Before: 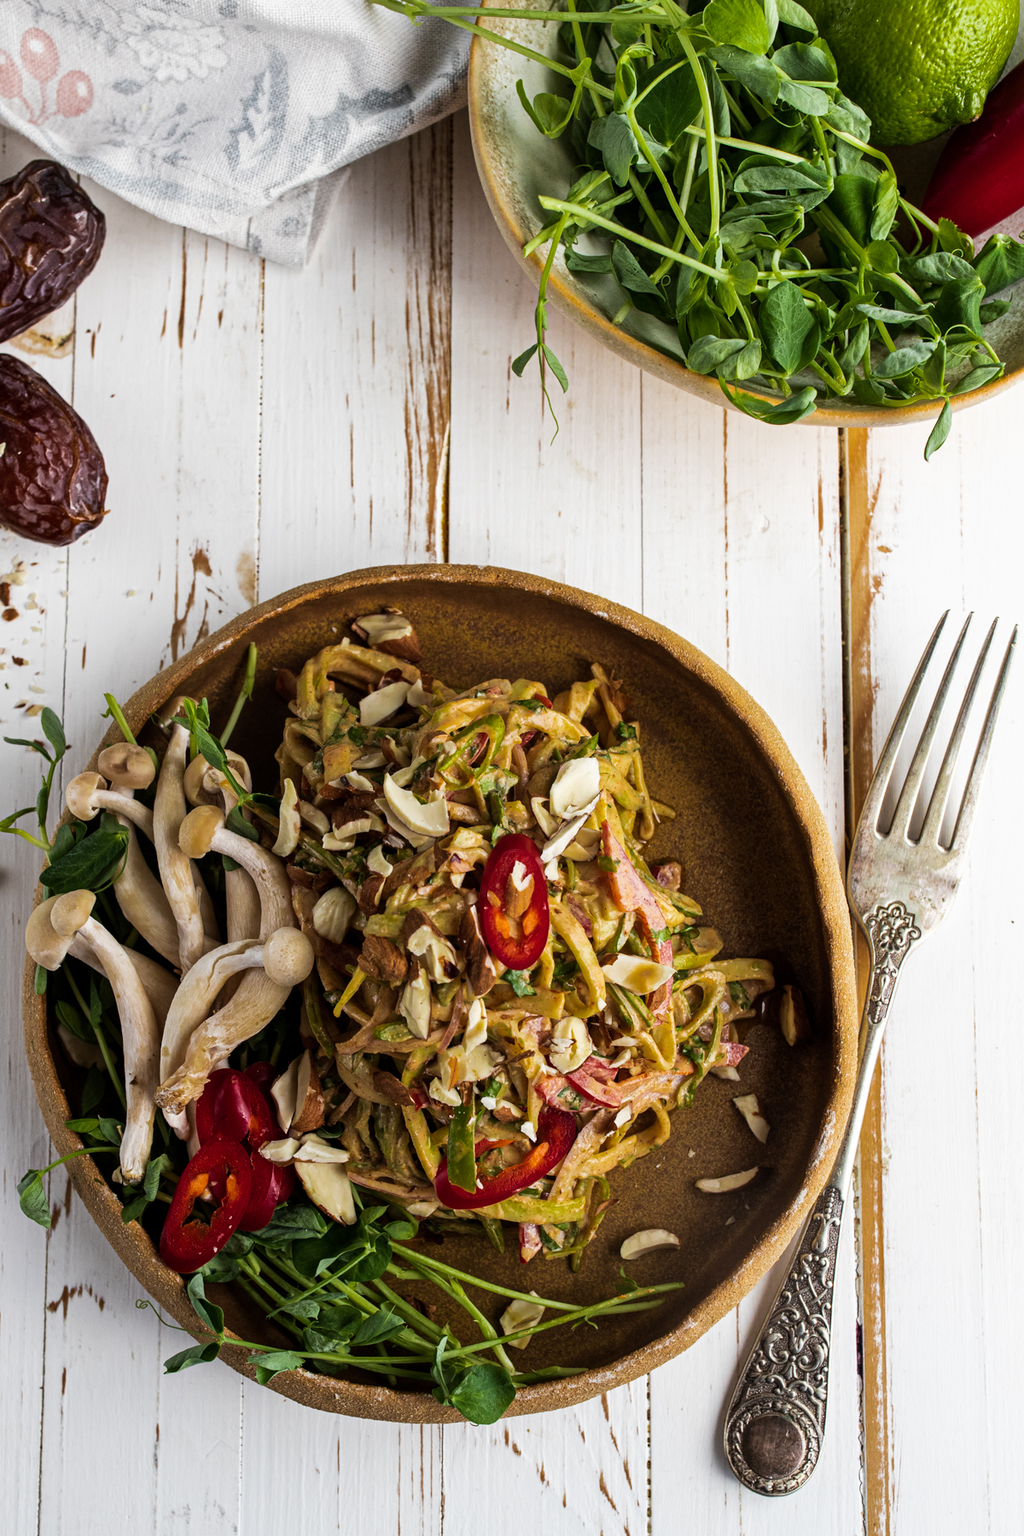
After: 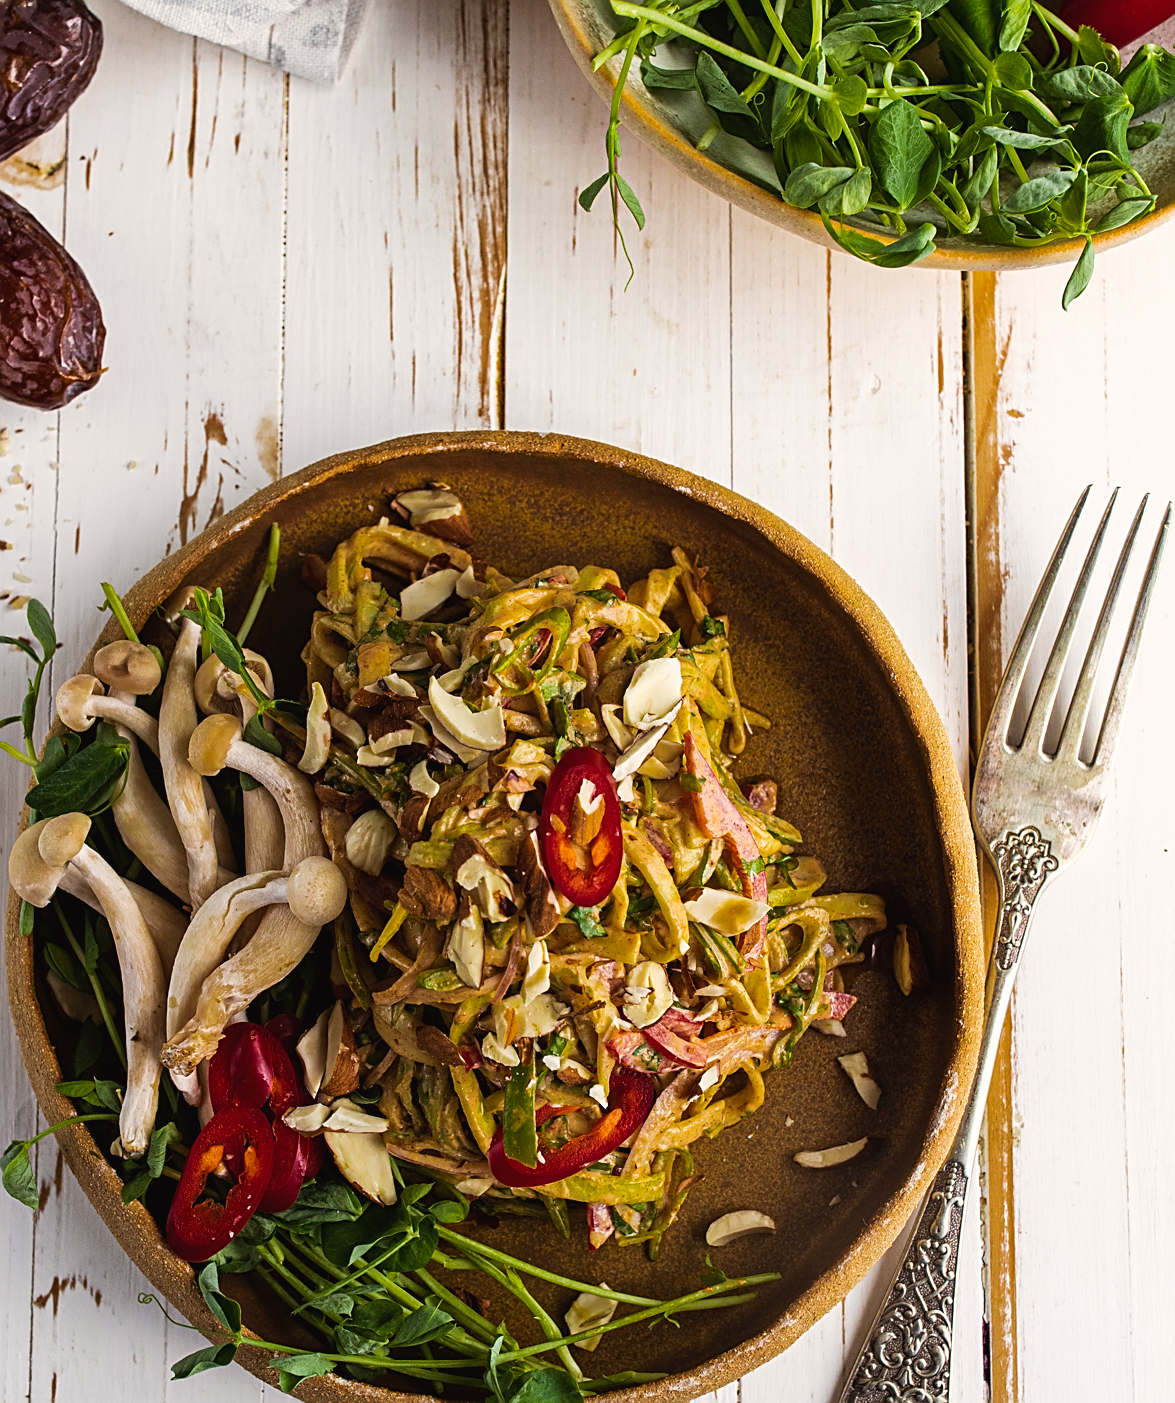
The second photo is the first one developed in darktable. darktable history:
crop and rotate: left 1.814%, top 12.818%, right 0.25%, bottom 9.225%
color balance rgb: shadows lift › chroma 2%, shadows lift › hue 50°, power › hue 60°, highlights gain › chroma 1%, highlights gain › hue 60°, global offset › luminance 0.25%, global vibrance 30%
sharpen: on, module defaults
